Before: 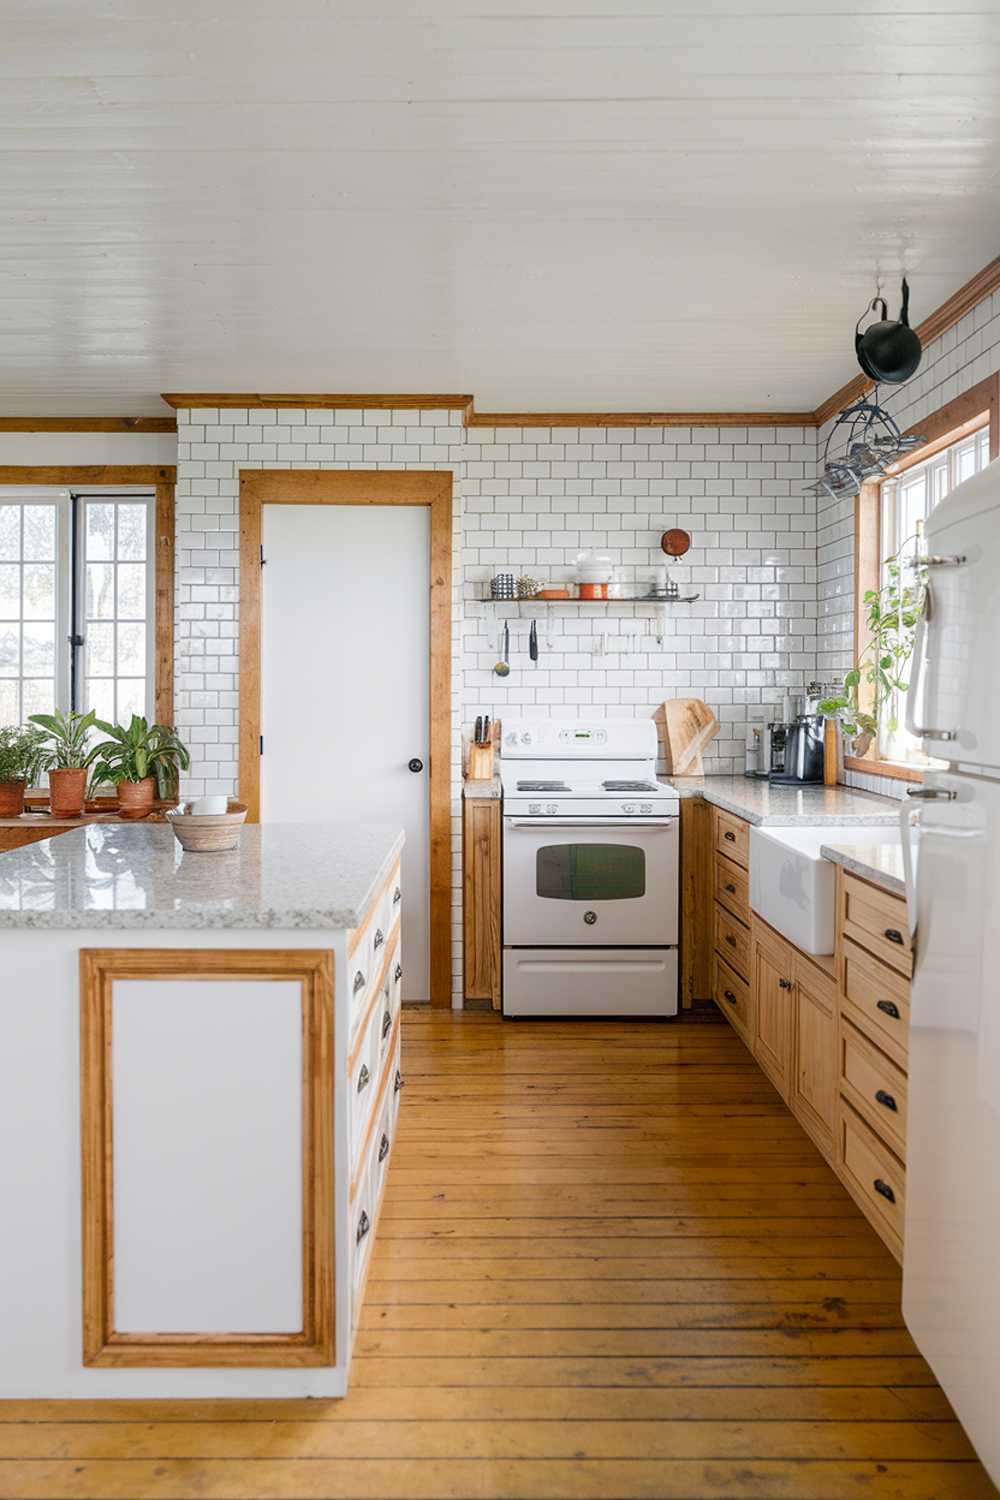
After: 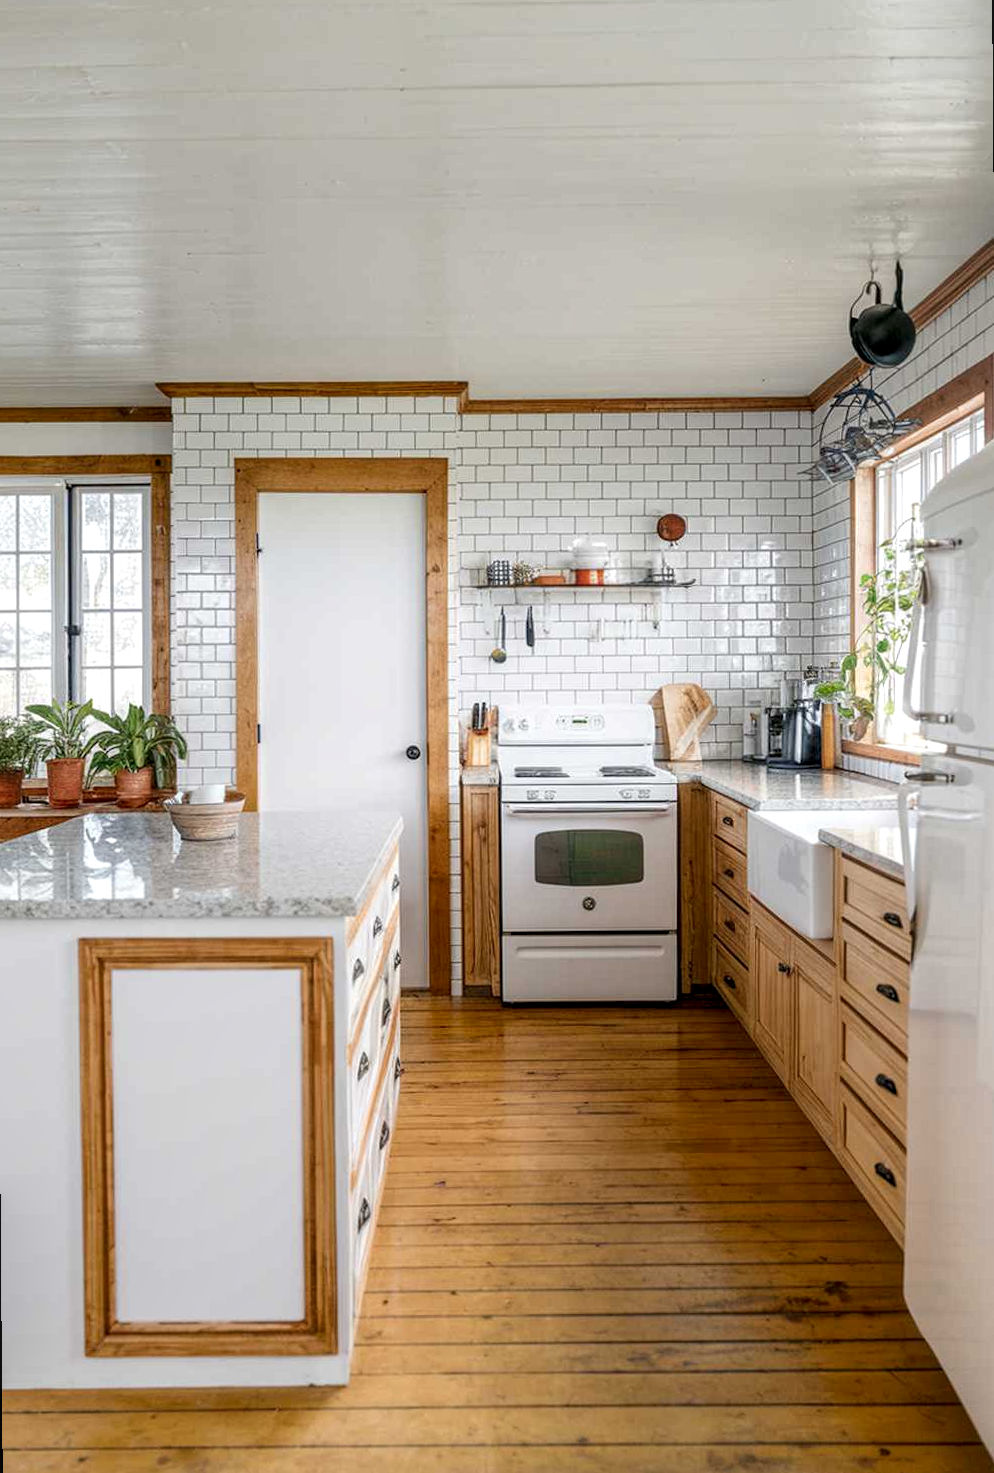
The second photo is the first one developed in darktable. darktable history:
local contrast: highlights 61%, detail 143%, midtone range 0.428
rotate and perspective: rotation -0.45°, automatic cropping original format, crop left 0.008, crop right 0.992, crop top 0.012, crop bottom 0.988
